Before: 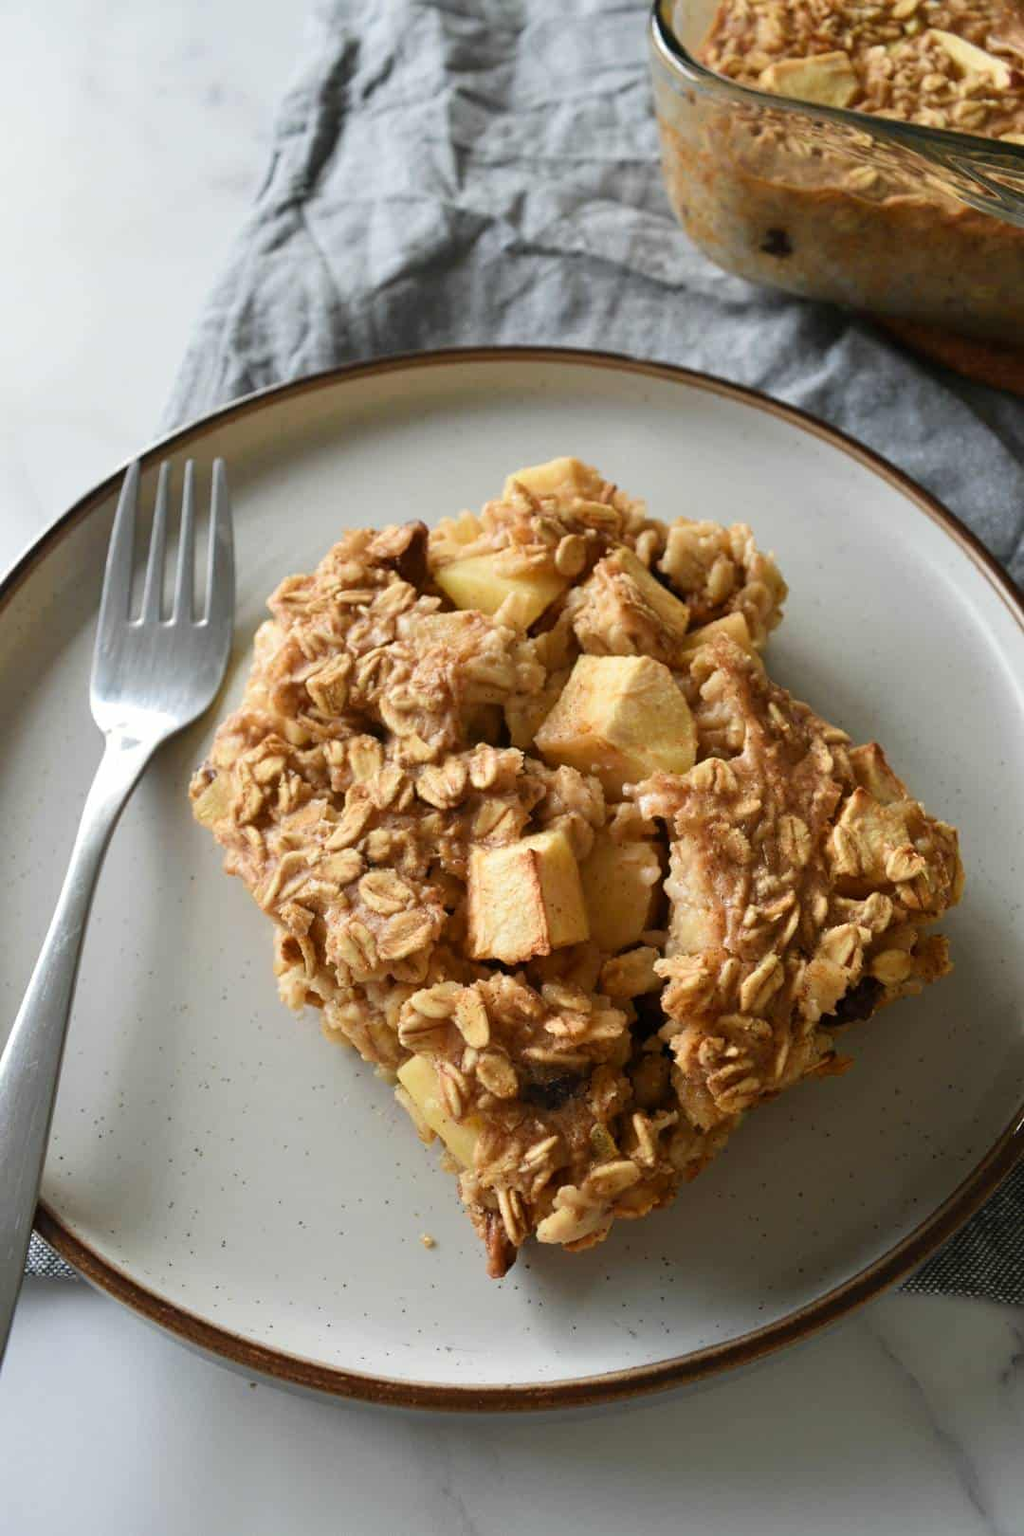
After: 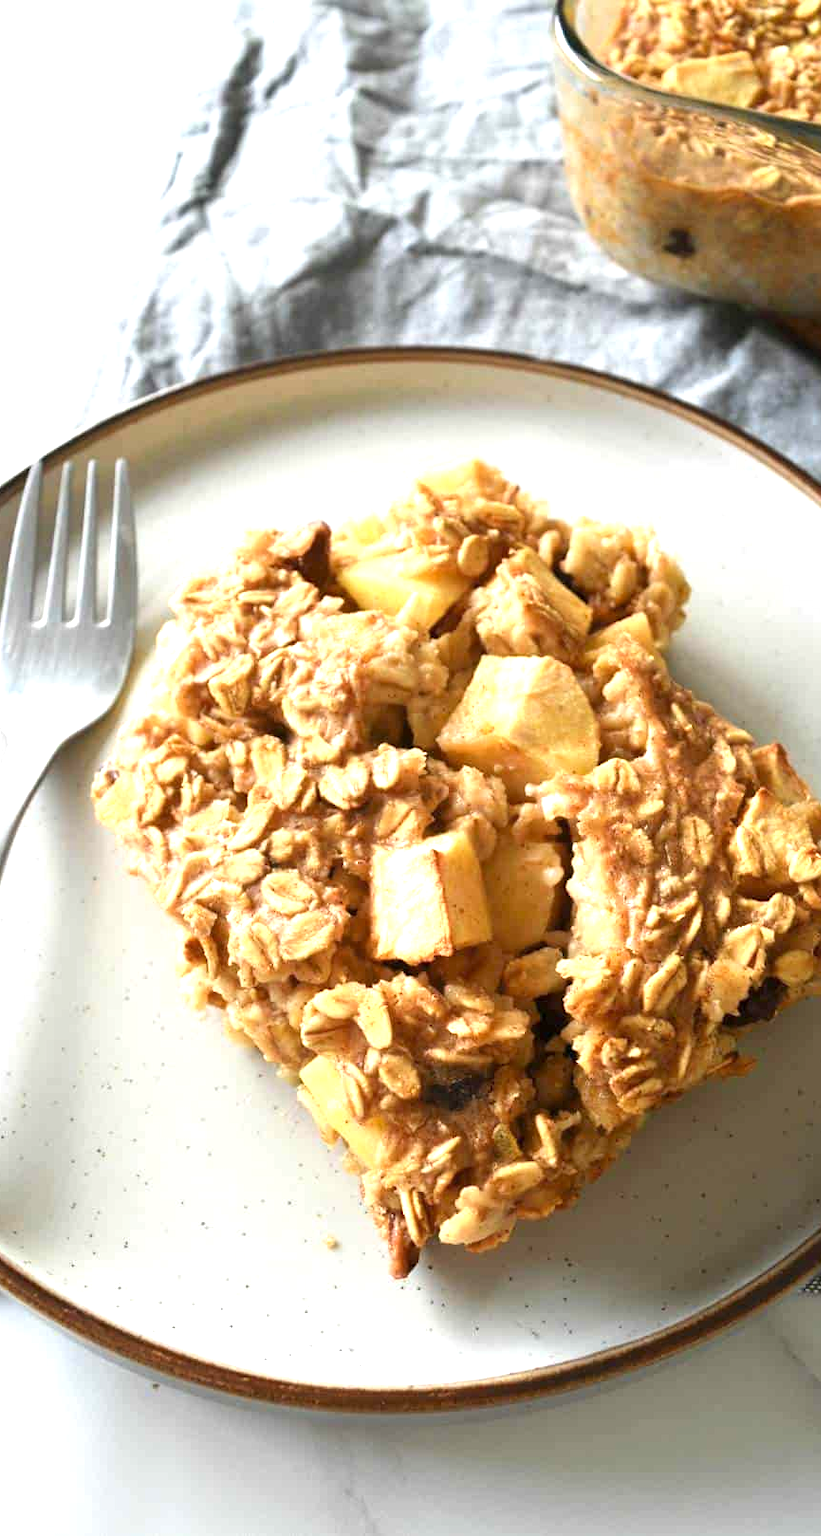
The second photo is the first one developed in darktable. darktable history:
crop and rotate: left 9.548%, right 10.266%
exposure: exposure 1.163 EV, compensate highlight preservation false
